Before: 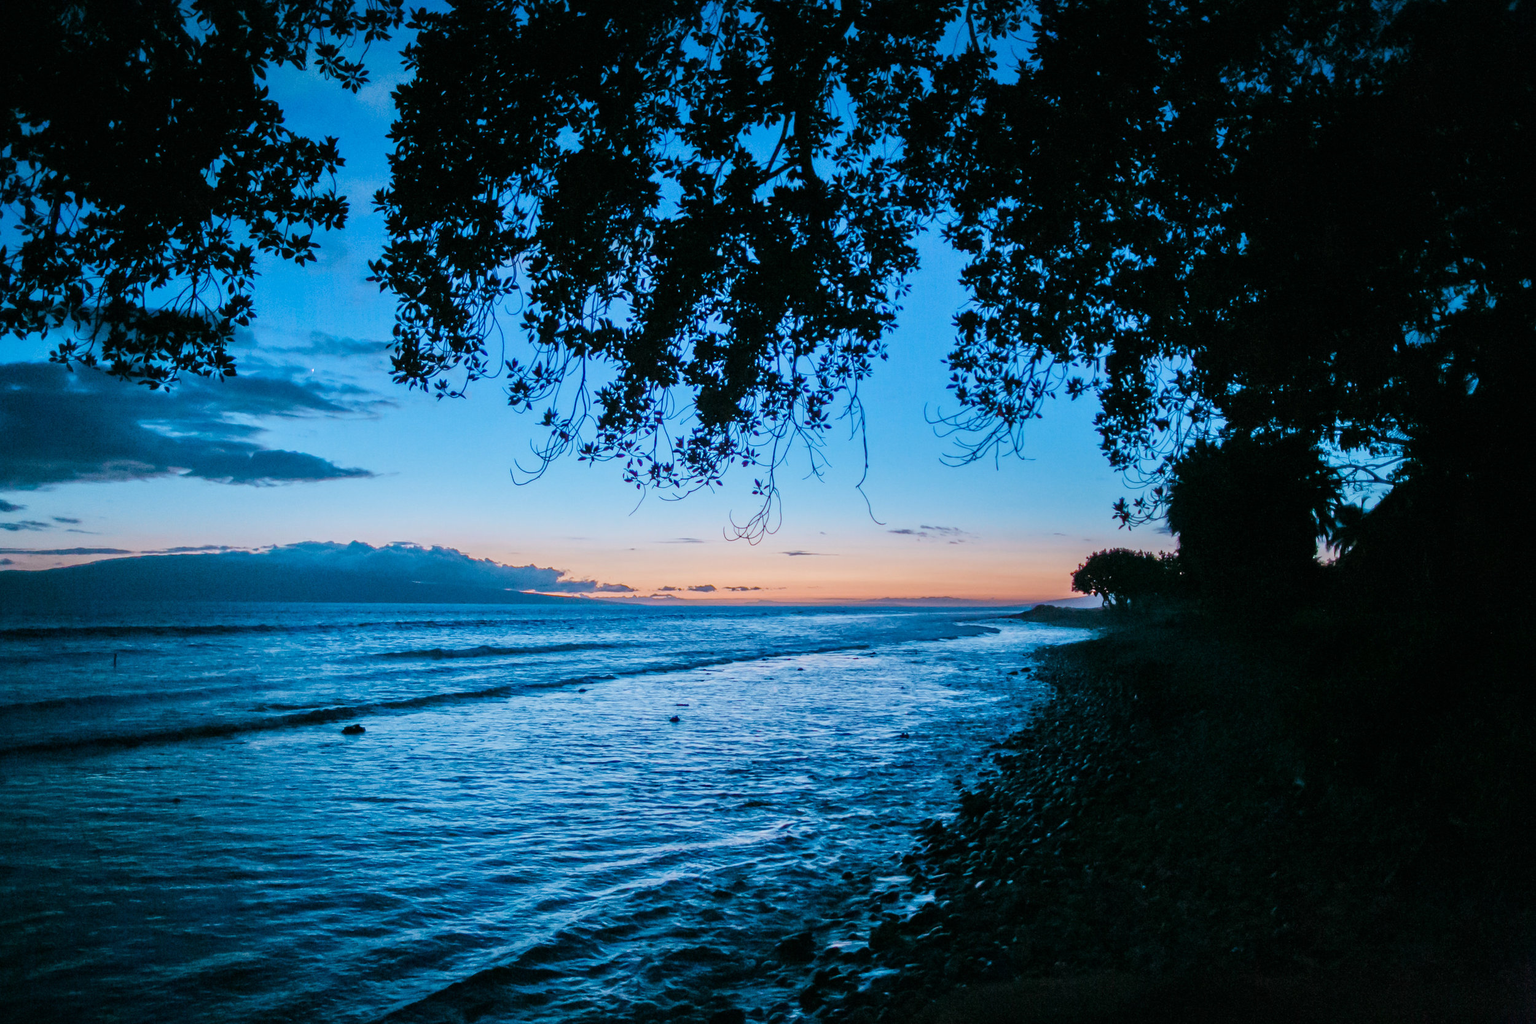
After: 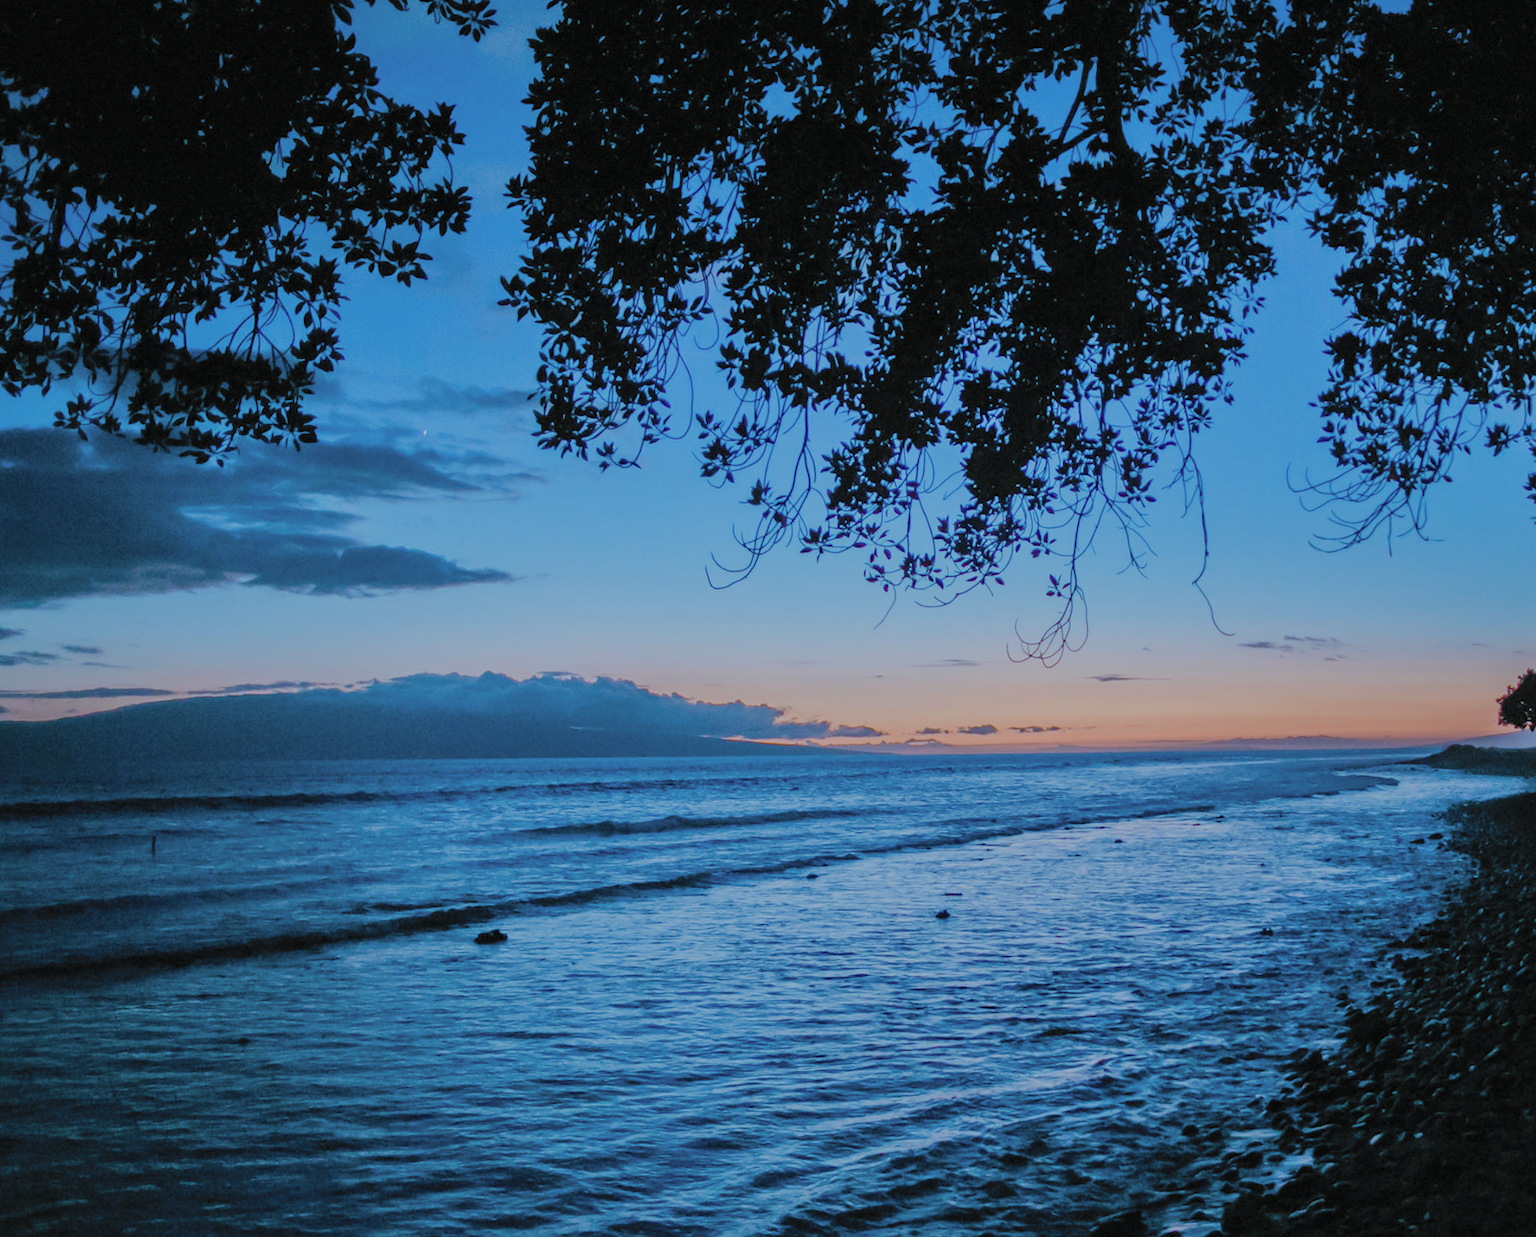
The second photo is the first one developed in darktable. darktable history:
tone equalizer: on, module defaults
rotate and perspective: rotation -1°, crop left 0.011, crop right 0.989, crop top 0.025, crop bottom 0.975
crop: top 5.803%, right 27.864%, bottom 5.804%
exposure: exposure -1.468 EV, compensate highlight preservation false
bloom: on, module defaults
contrast brightness saturation: contrast 0.1, brightness 0.3, saturation 0.14
white balance: red 0.976, blue 1.04
